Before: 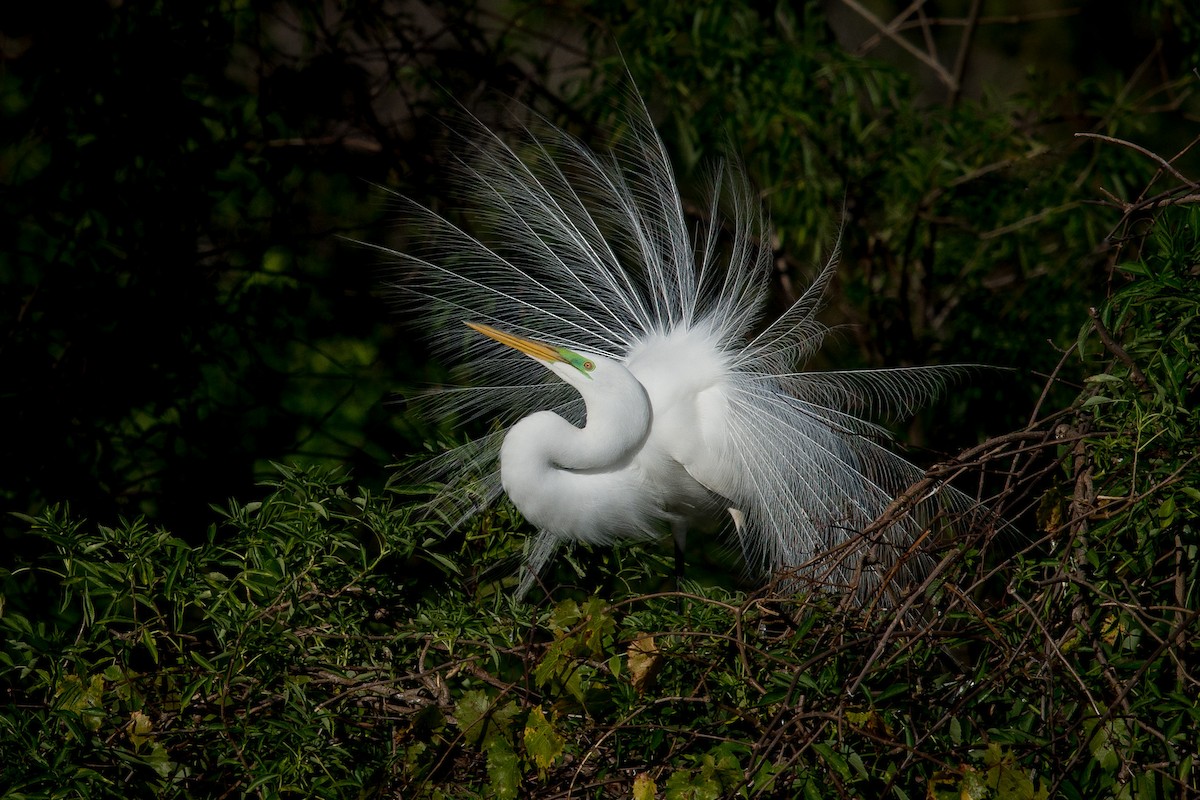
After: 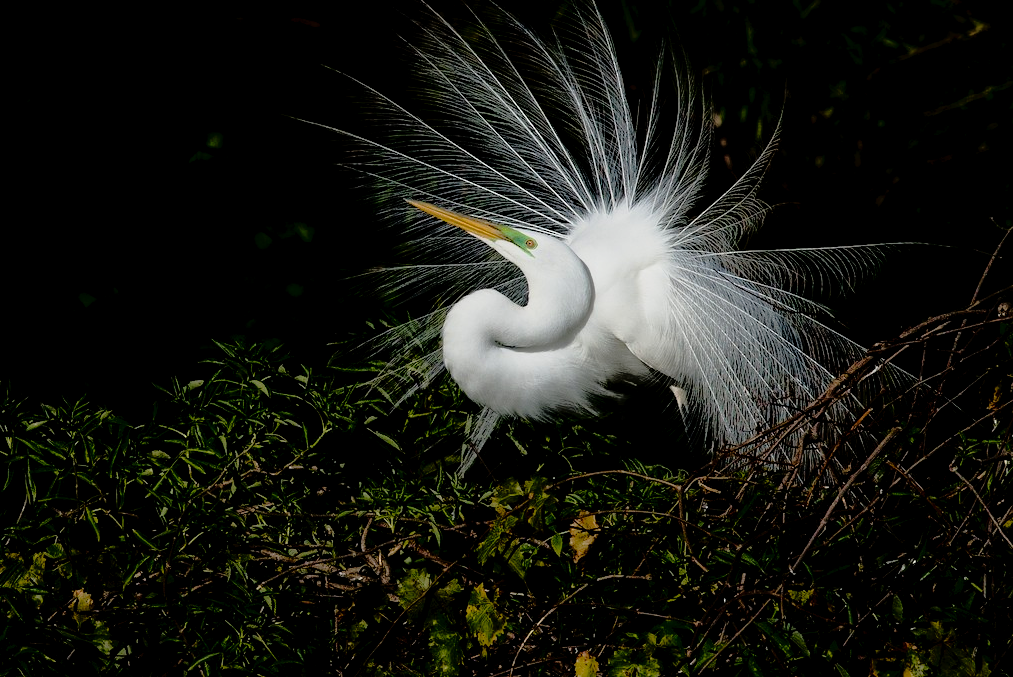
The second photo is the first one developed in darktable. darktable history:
tone curve: curves: ch0 [(0.024, 0) (0.075, 0.034) (0.145, 0.098) (0.257, 0.259) (0.408, 0.45) (0.611, 0.64) (0.81, 0.857) (1, 1)]; ch1 [(0, 0) (0.287, 0.198) (0.501, 0.506) (0.56, 0.57) (0.712, 0.777) (0.976, 0.992)]; ch2 [(0, 0) (0.5, 0.5) (0.523, 0.552) (0.59, 0.603) (0.681, 0.754) (1, 1)], preserve colors none
tone equalizer: -8 EV -1.8 EV, -7 EV -1.15 EV, -6 EV -1.61 EV, edges refinement/feathering 500, mask exposure compensation -1.57 EV, preserve details no
exposure: black level correction 0.01, exposure 0.007 EV, compensate exposure bias true, compensate highlight preservation false
crop and rotate: left 4.883%, top 15.35%, right 10.64%
